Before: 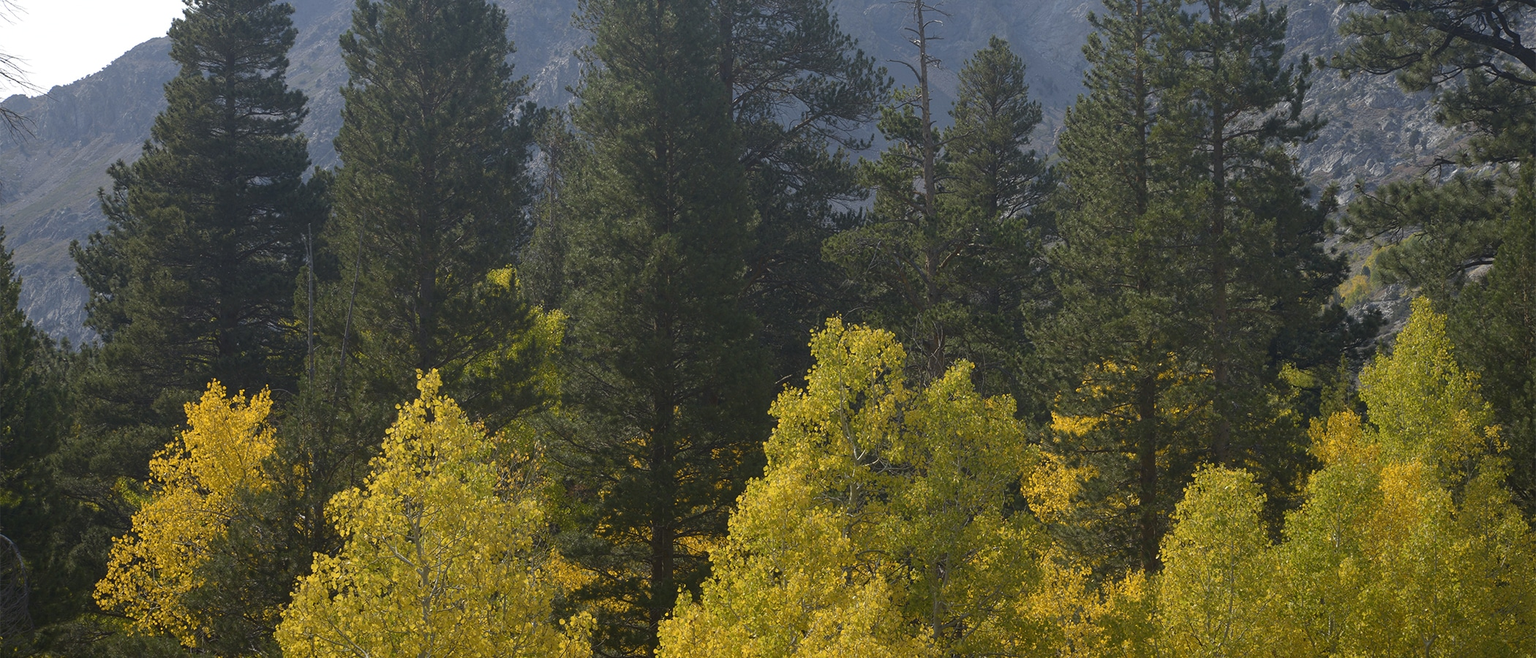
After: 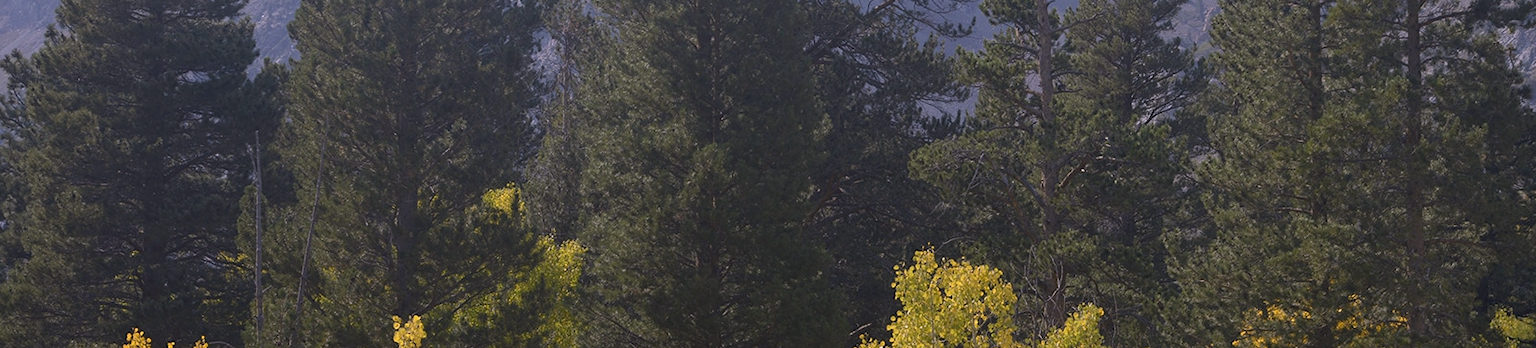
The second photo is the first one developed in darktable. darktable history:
tone equalizer: on, module defaults
crop: left 7.036%, top 18.398%, right 14.379%, bottom 40.043%
white balance: red 1.066, blue 1.119
filmic rgb: black relative exposure -16 EV, white relative exposure 2.93 EV, hardness 10.04, color science v6 (2022)
